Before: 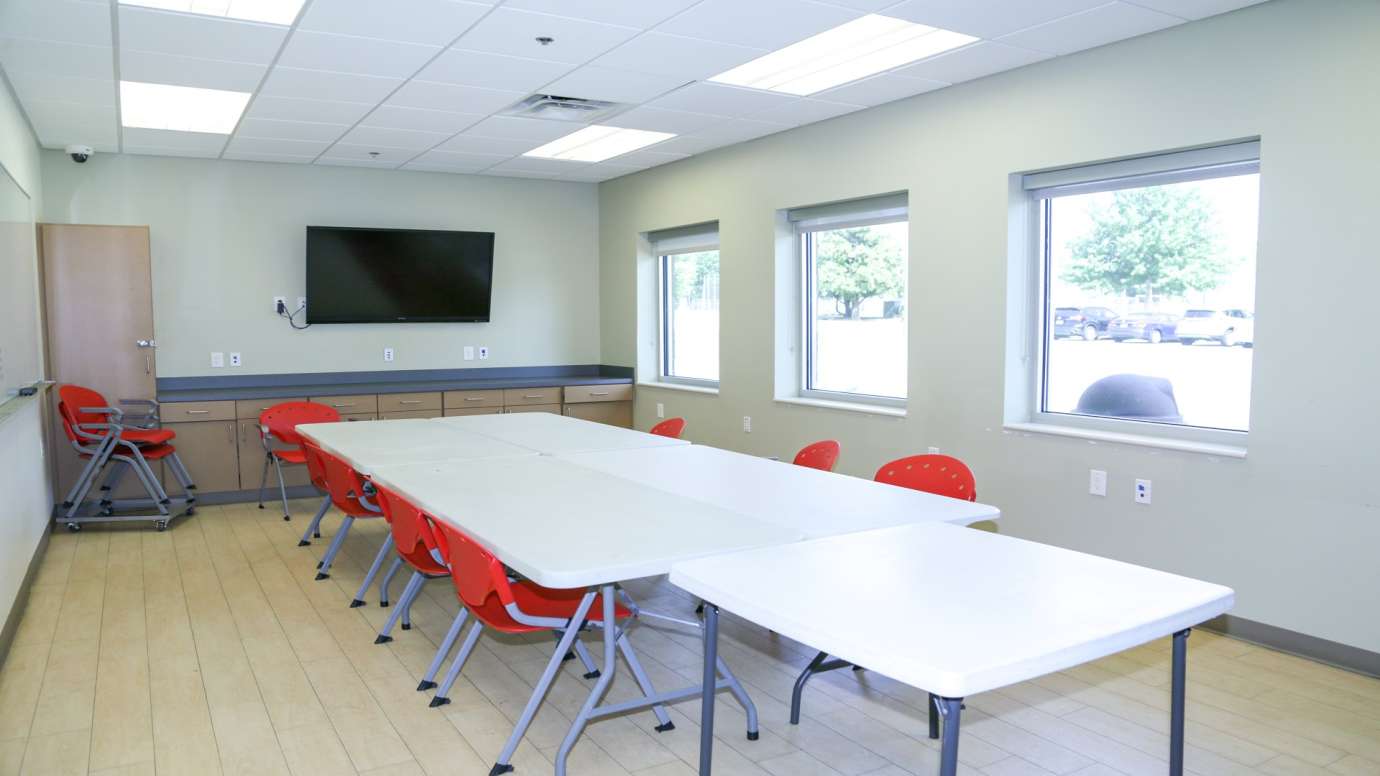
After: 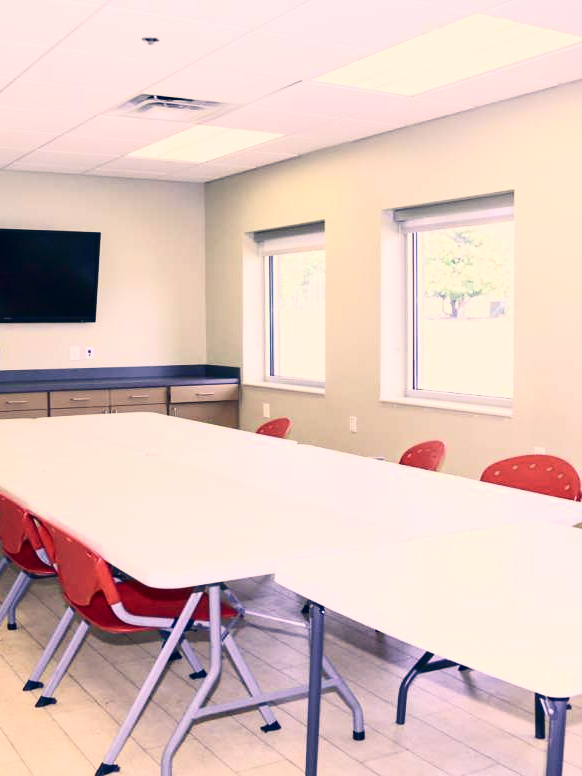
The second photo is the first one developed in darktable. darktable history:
color correction: highlights a* 19.59, highlights b* 27.49, shadows a* 3.46, shadows b* -17.28, saturation 0.73
crop: left 28.583%, right 29.231%
tone curve: curves: ch0 [(0, 0) (0.236, 0.124) (0.373, 0.304) (0.542, 0.593) (0.737, 0.873) (1, 1)]; ch1 [(0, 0) (0.399, 0.328) (0.488, 0.484) (0.598, 0.624) (1, 1)]; ch2 [(0, 0) (0.448, 0.405) (0.523, 0.511) (0.592, 0.59) (1, 1)], color space Lab, independent channels, preserve colors none
